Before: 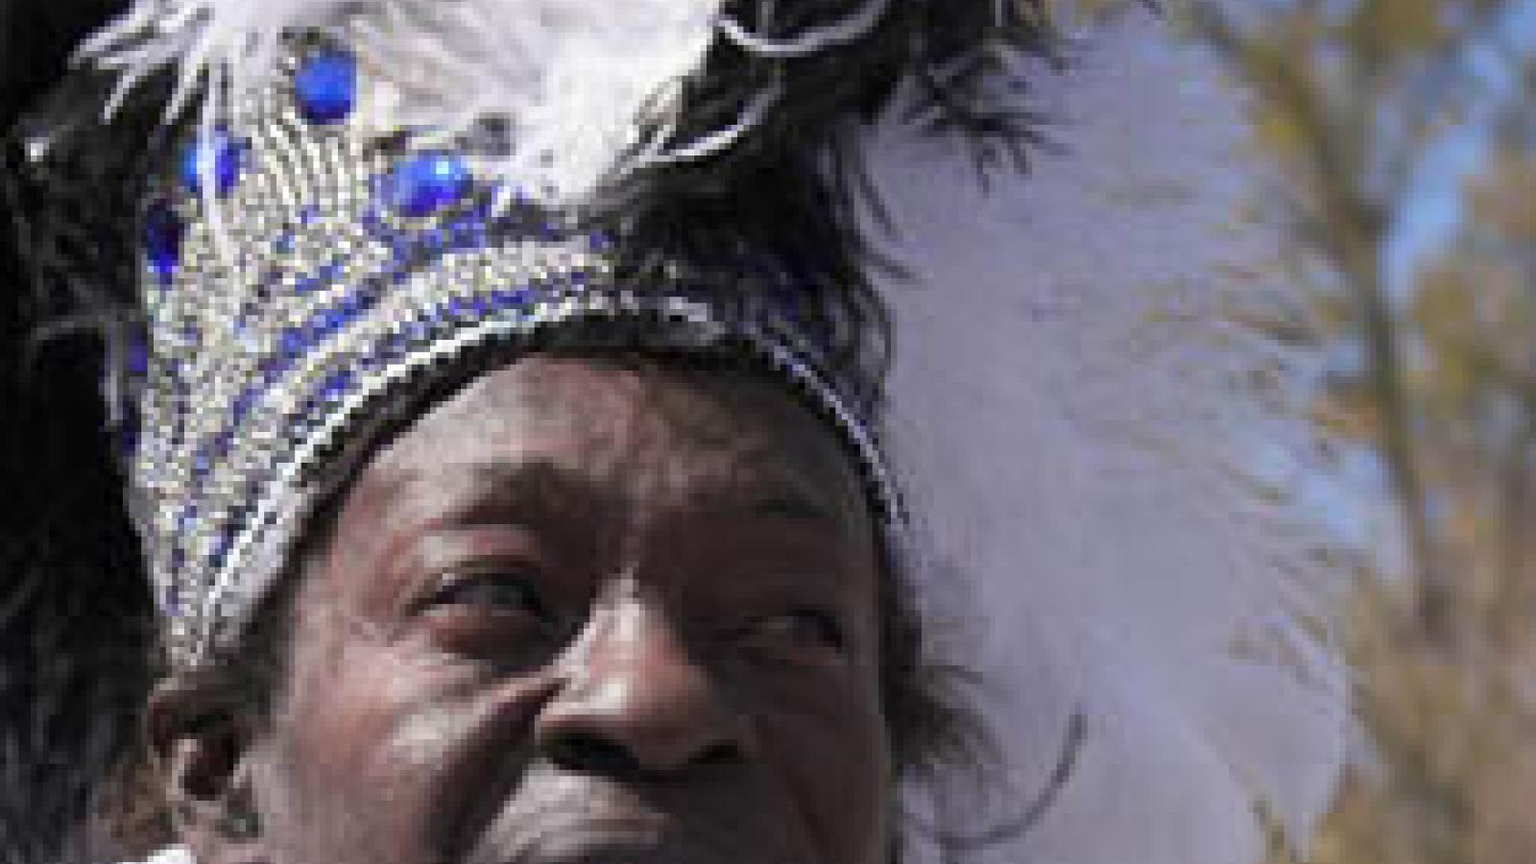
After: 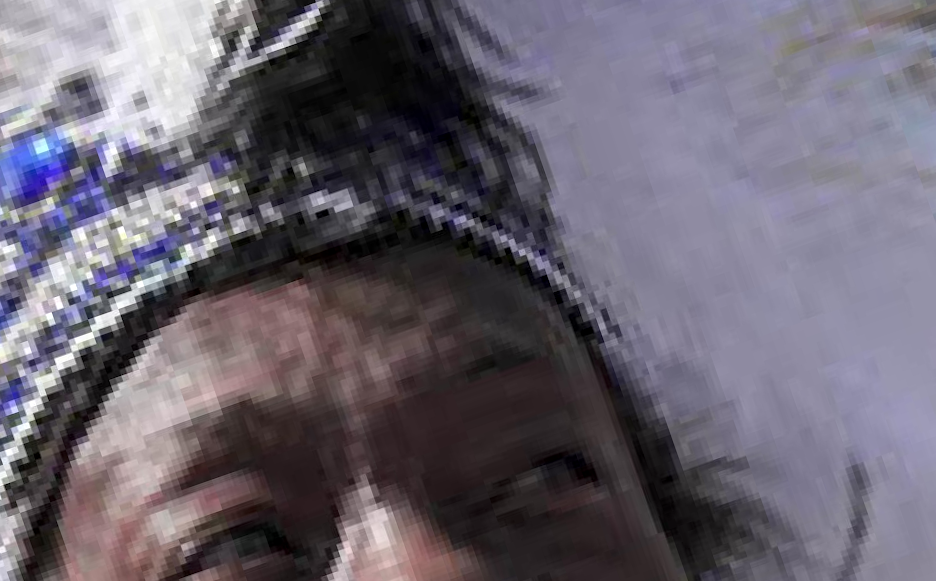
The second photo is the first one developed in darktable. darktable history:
crop and rotate: angle 19.28°, left 6.801%, right 3.63%, bottom 1.129%
local contrast: on, module defaults
